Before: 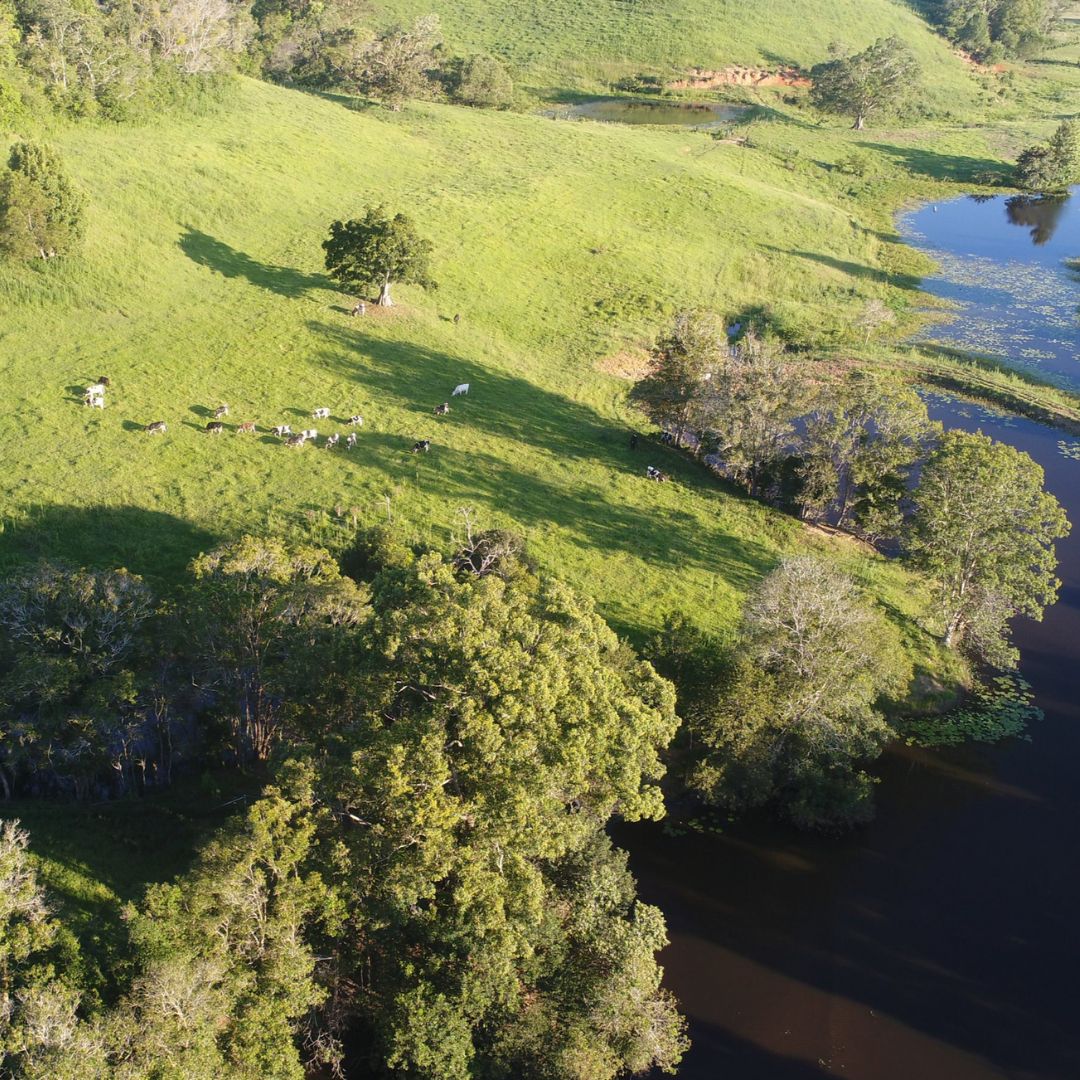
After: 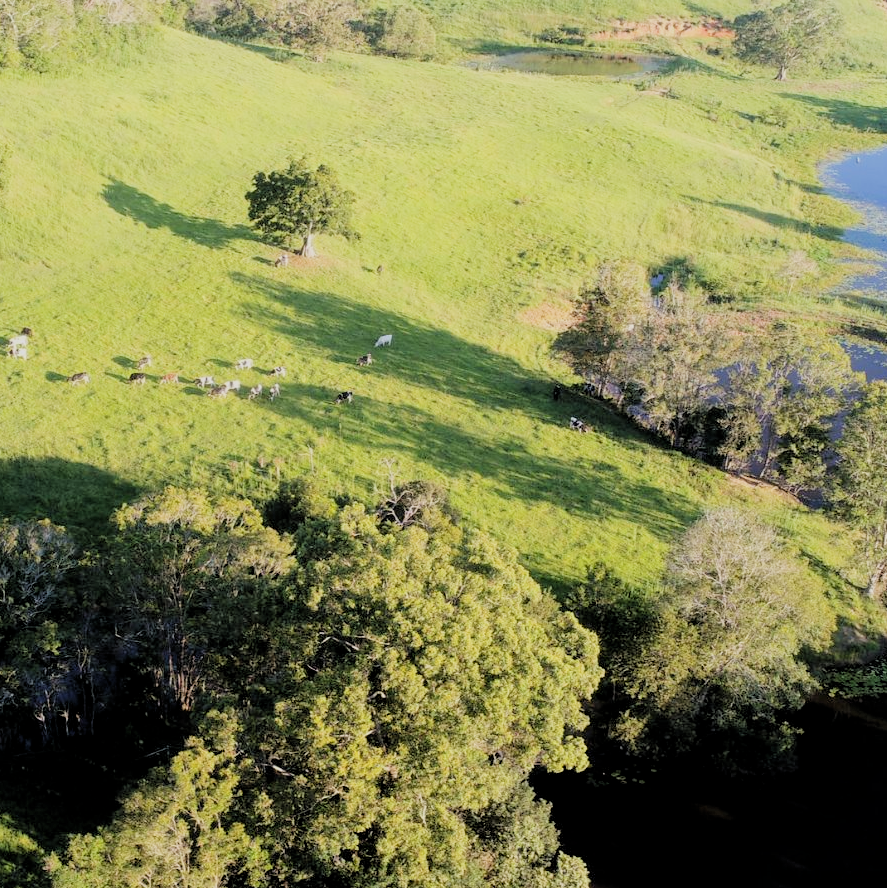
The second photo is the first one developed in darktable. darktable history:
rgb levels: preserve colors sum RGB, levels [[0.038, 0.433, 0.934], [0, 0.5, 1], [0, 0.5, 1]]
filmic rgb: black relative exposure -7.65 EV, white relative exposure 4.56 EV, hardness 3.61, contrast 1.25
exposure: exposure 0.2 EV, compensate highlight preservation false
crop and rotate: left 7.196%, top 4.574%, right 10.605%, bottom 13.178%
